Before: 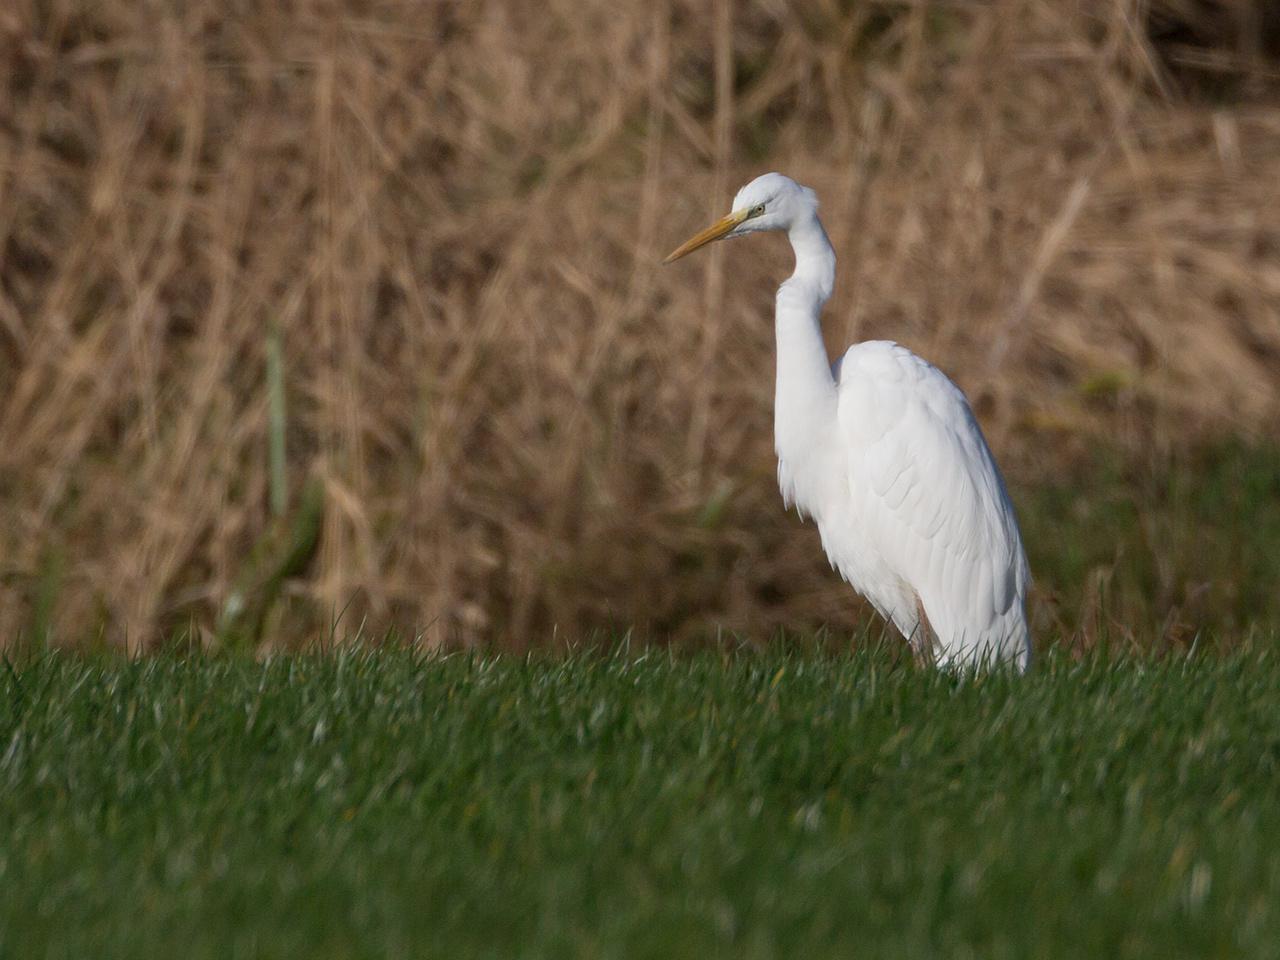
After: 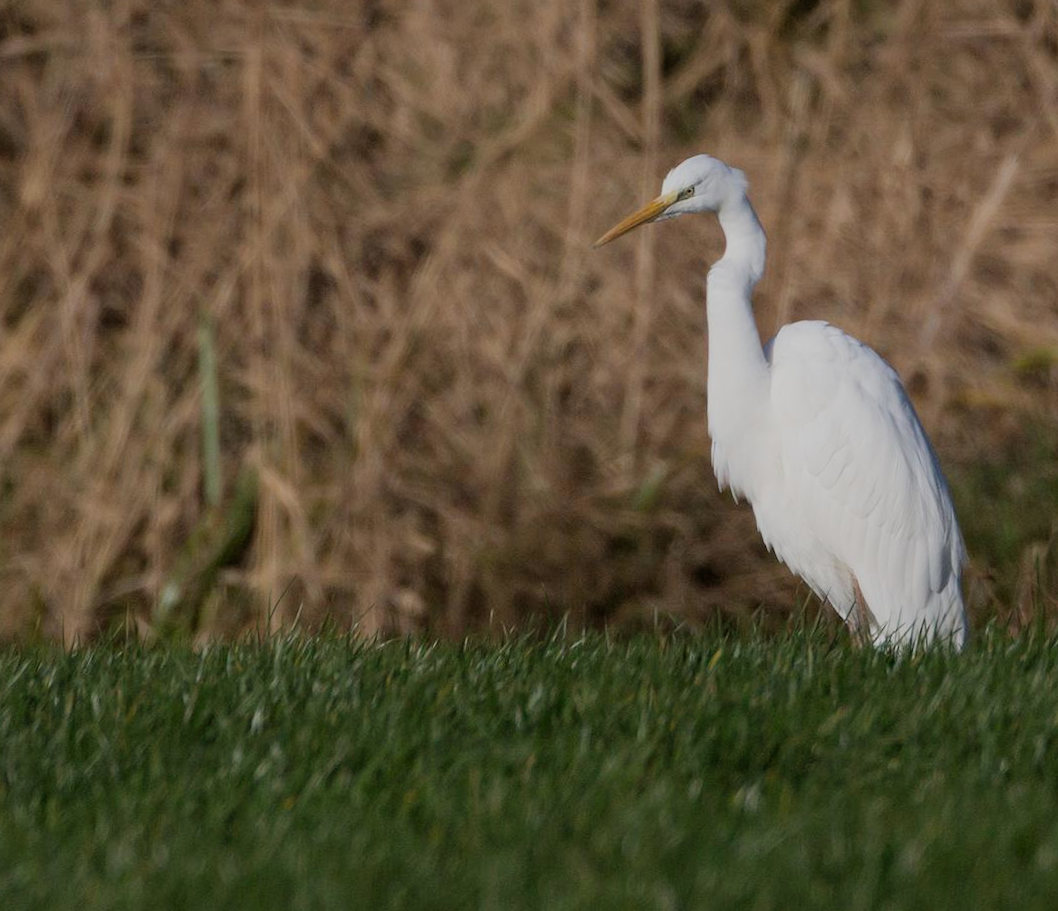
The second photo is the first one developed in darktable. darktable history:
filmic rgb: black relative exposure -7.65 EV, white relative exposure 4.56 EV, hardness 3.61
crop and rotate: angle 0.93°, left 4.245%, top 0.633%, right 11.284%, bottom 2.414%
